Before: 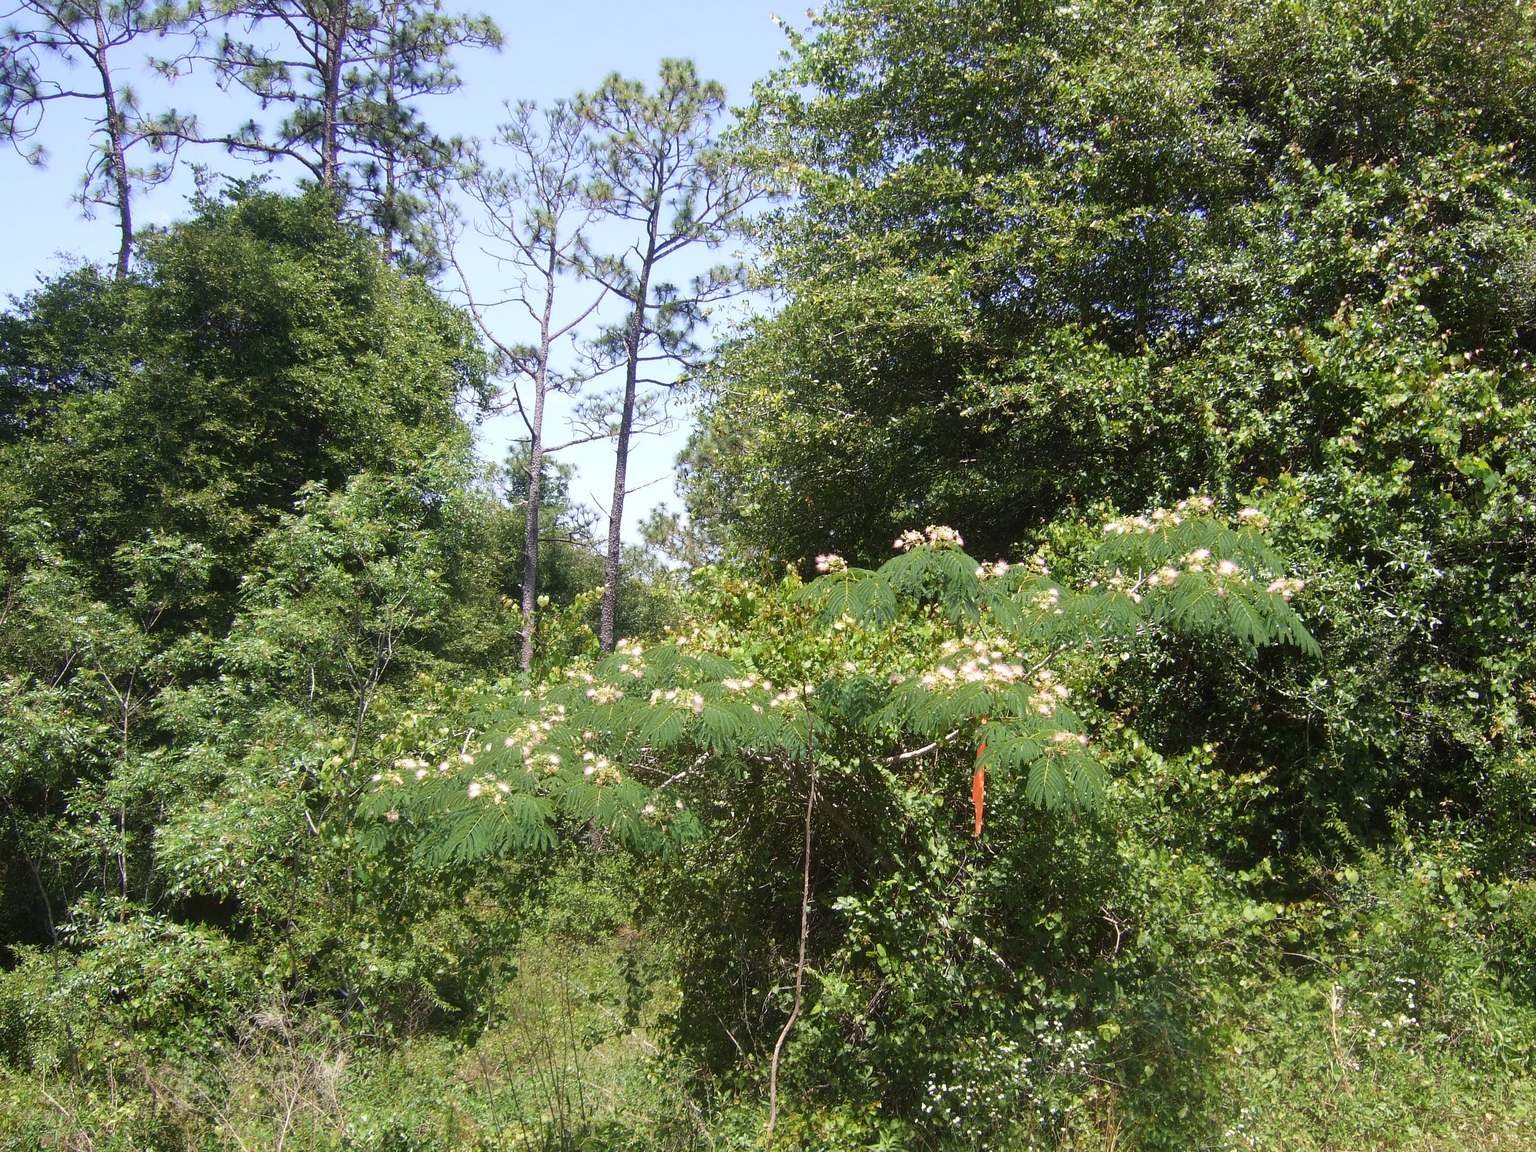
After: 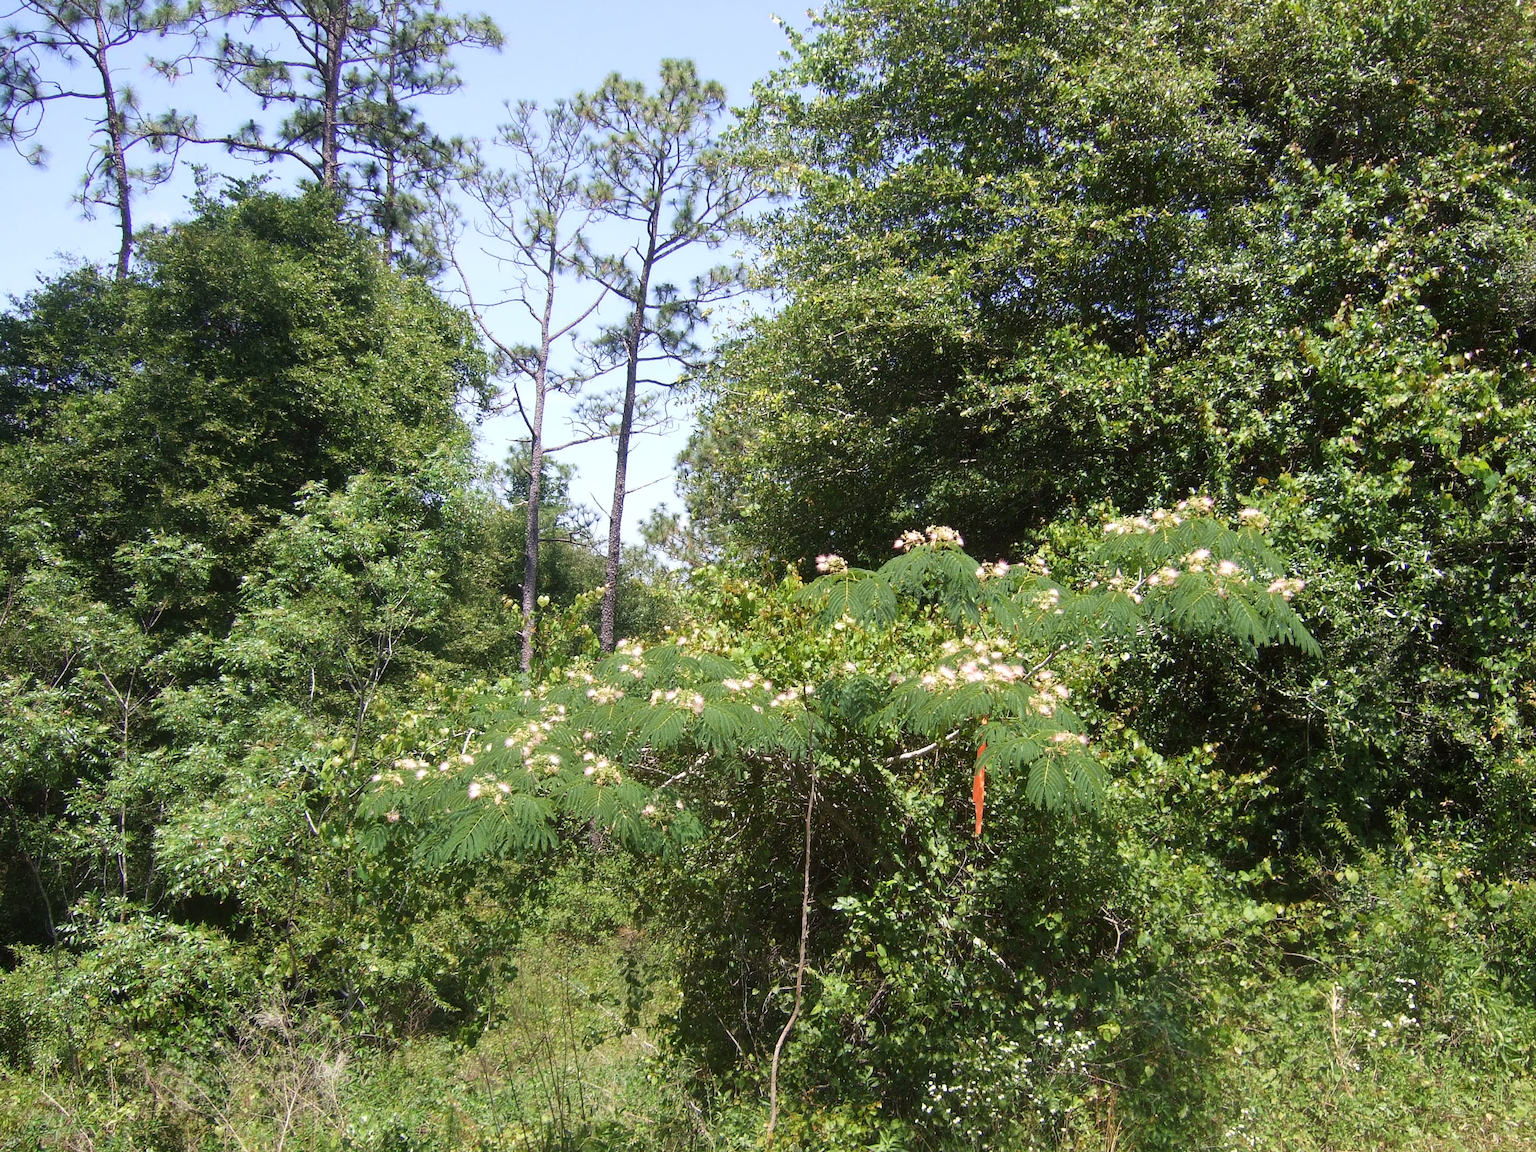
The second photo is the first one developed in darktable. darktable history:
local contrast: mode bilateral grid, contrast 100, coarseness 99, detail 108%, midtone range 0.2
